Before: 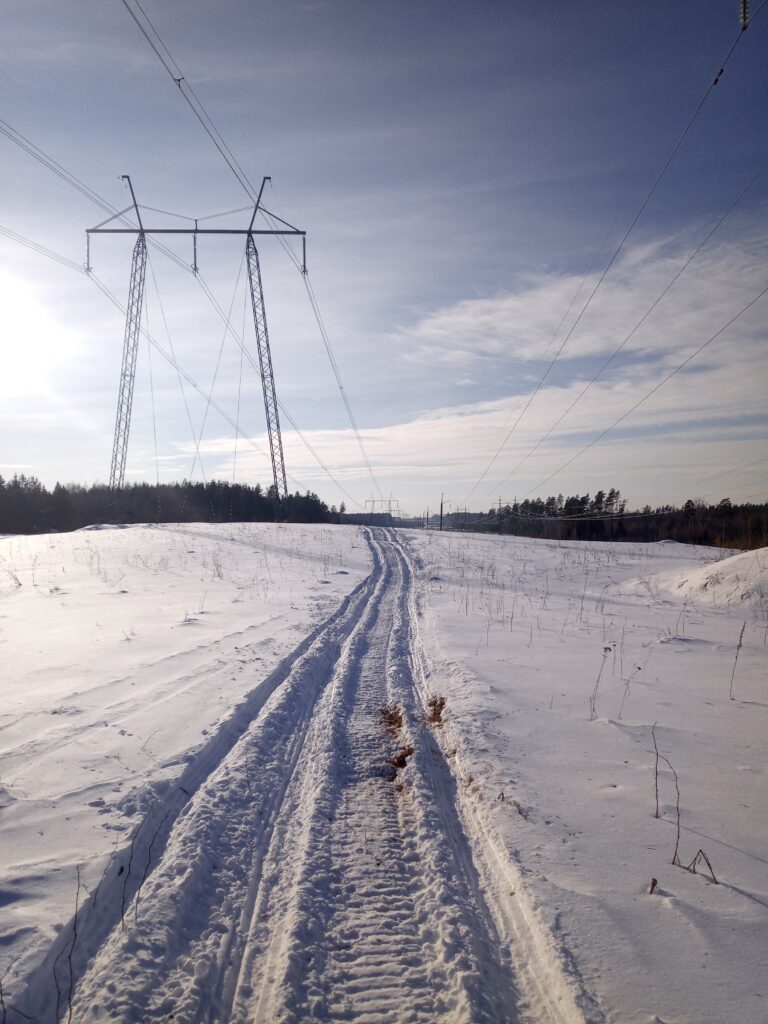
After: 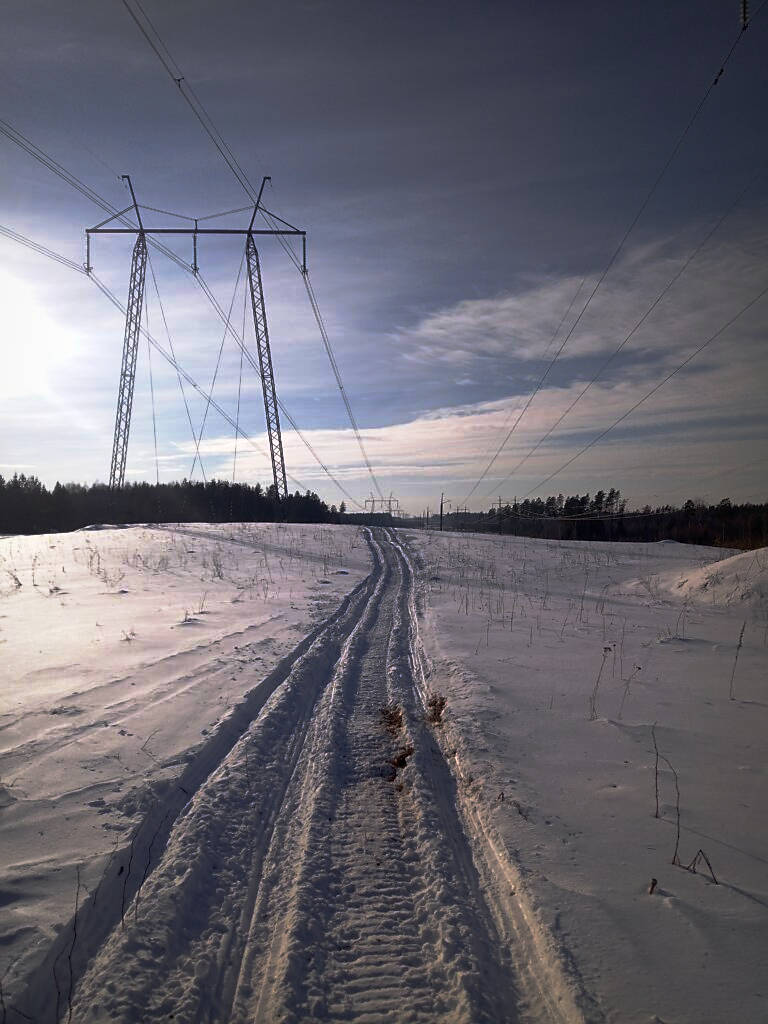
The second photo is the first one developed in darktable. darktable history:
base curve: curves: ch0 [(0, 0) (0.564, 0.291) (0.802, 0.731) (1, 1)], preserve colors none
sharpen: radius 1.477, amount 0.414, threshold 1.422
vignetting: fall-off start 96.6%, fall-off radius 101.07%, brightness -0.215, width/height ratio 0.612
